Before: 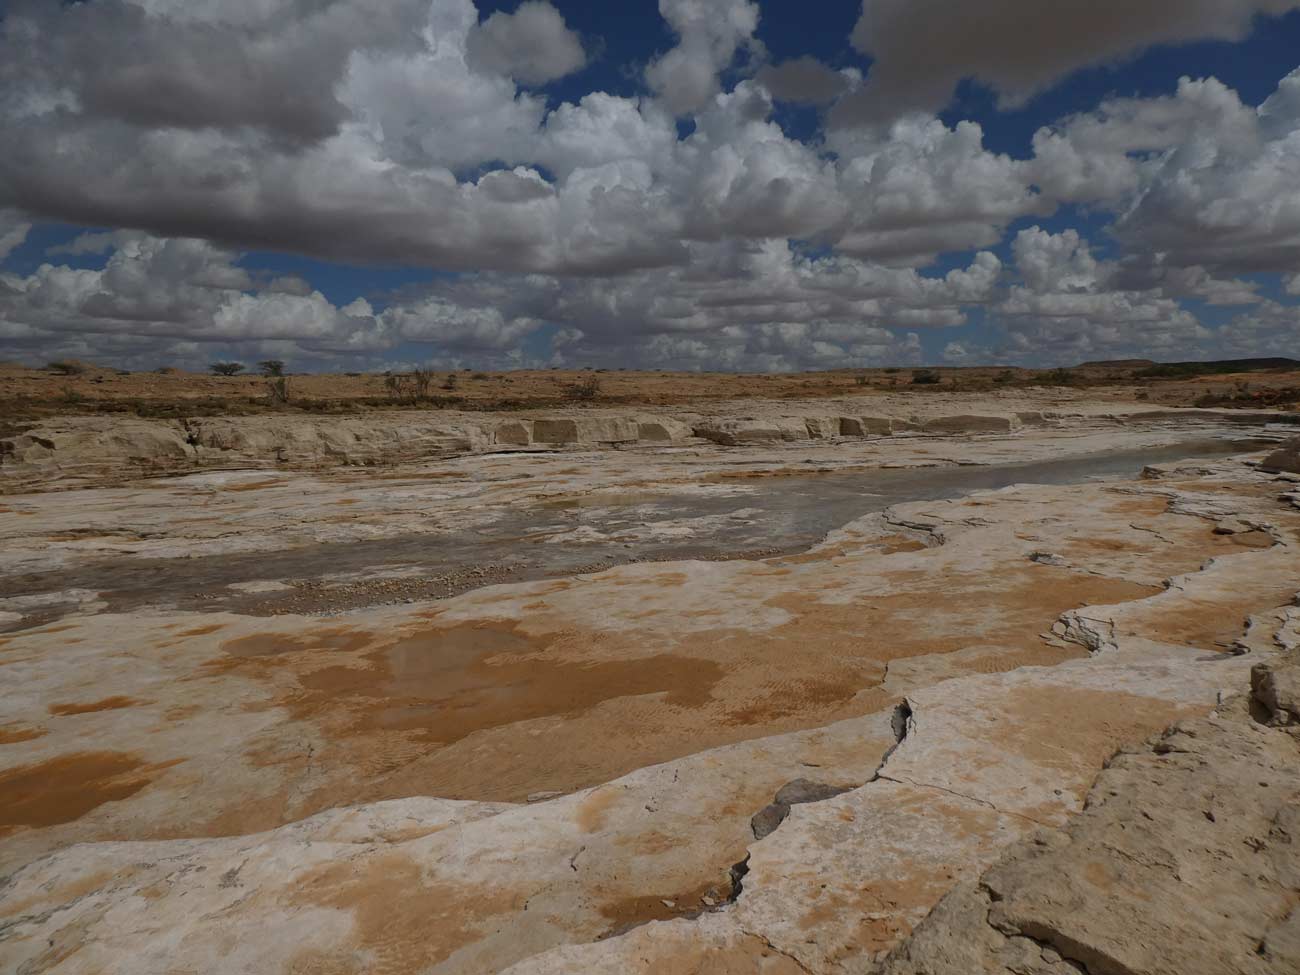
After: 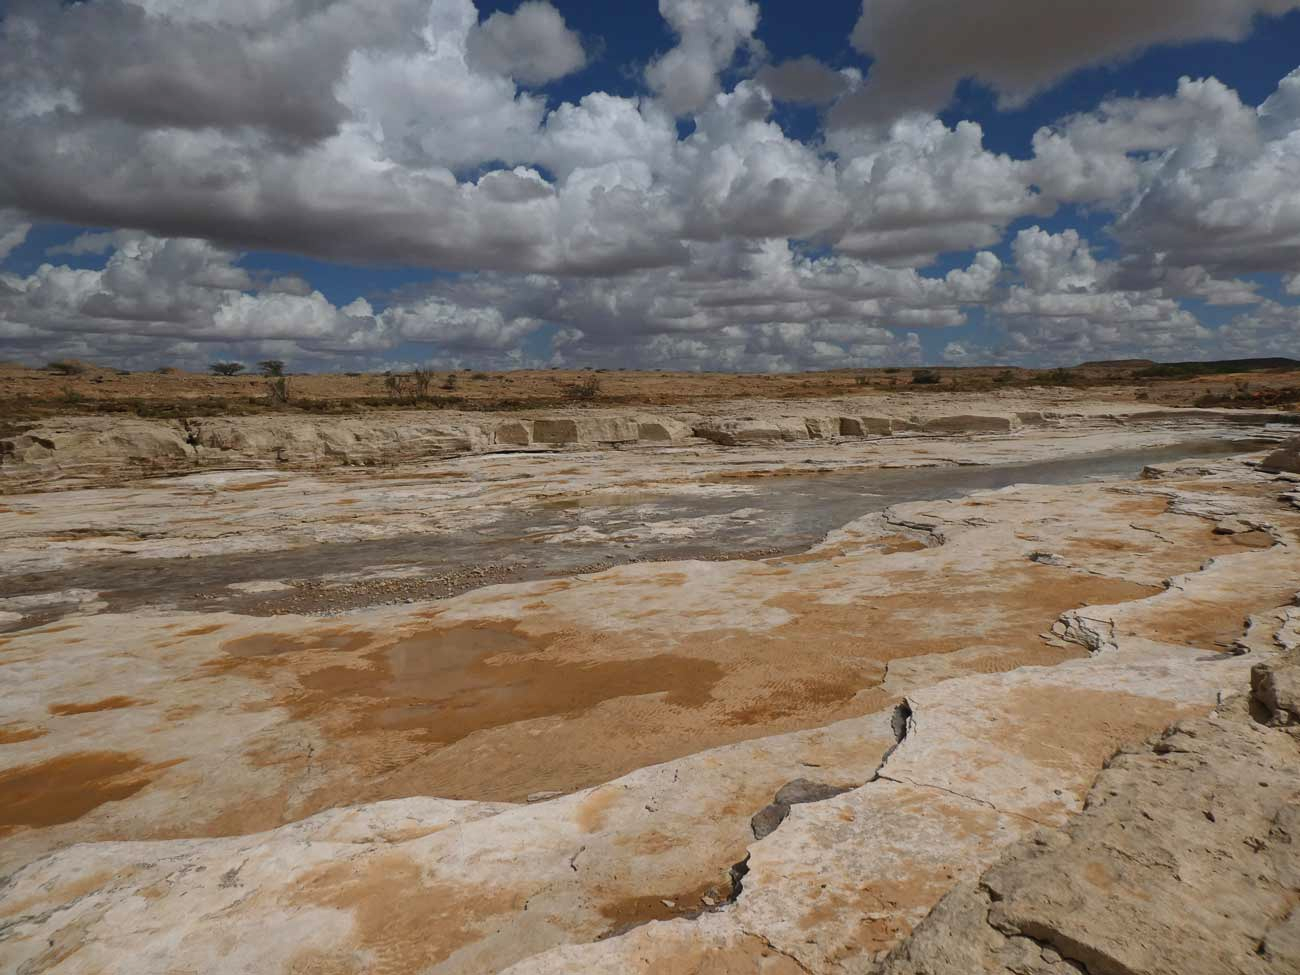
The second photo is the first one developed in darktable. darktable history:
contrast brightness saturation: contrast 0.2, brightness 0.15, saturation 0.14
